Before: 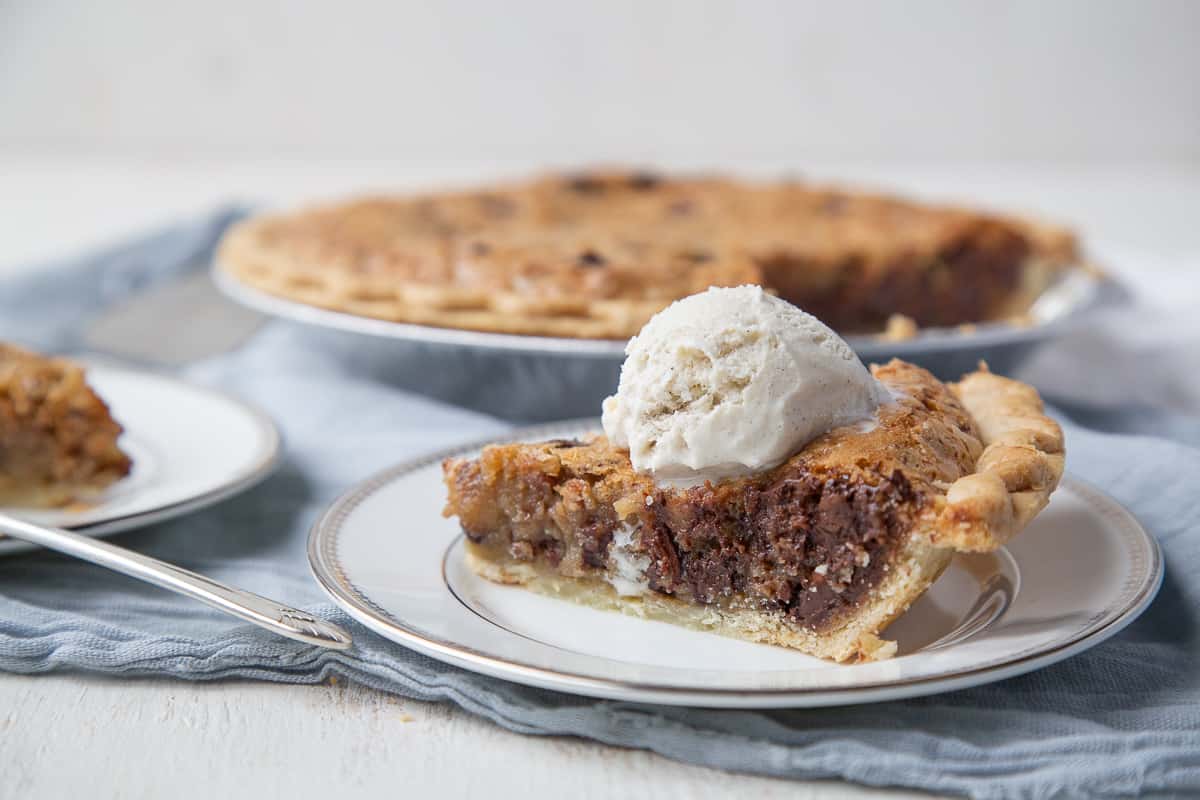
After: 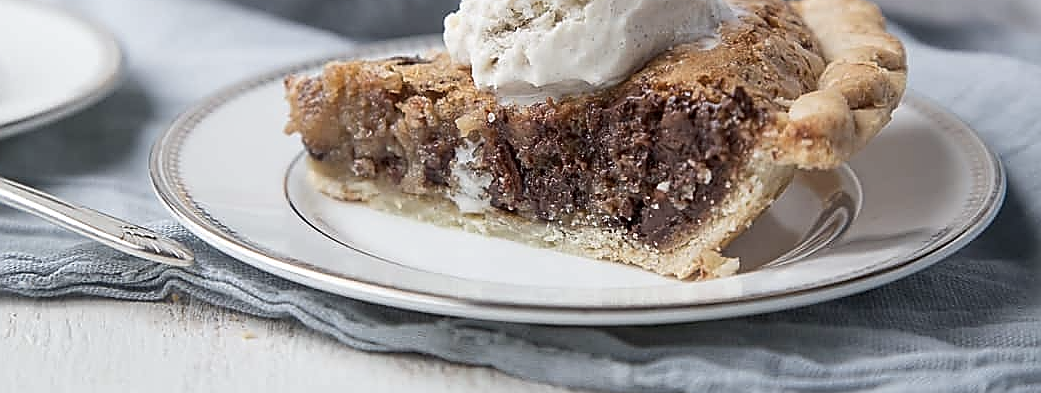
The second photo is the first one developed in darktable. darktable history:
shadows and highlights: radius 124.87, shadows 21.13, highlights -21.23, low approximation 0.01
sharpen: radius 1.411, amount 1.248, threshold 0.639
contrast brightness saturation: contrast 0.104, saturation -0.284
crop and rotate: left 13.247%, top 47.955%, bottom 2.898%
